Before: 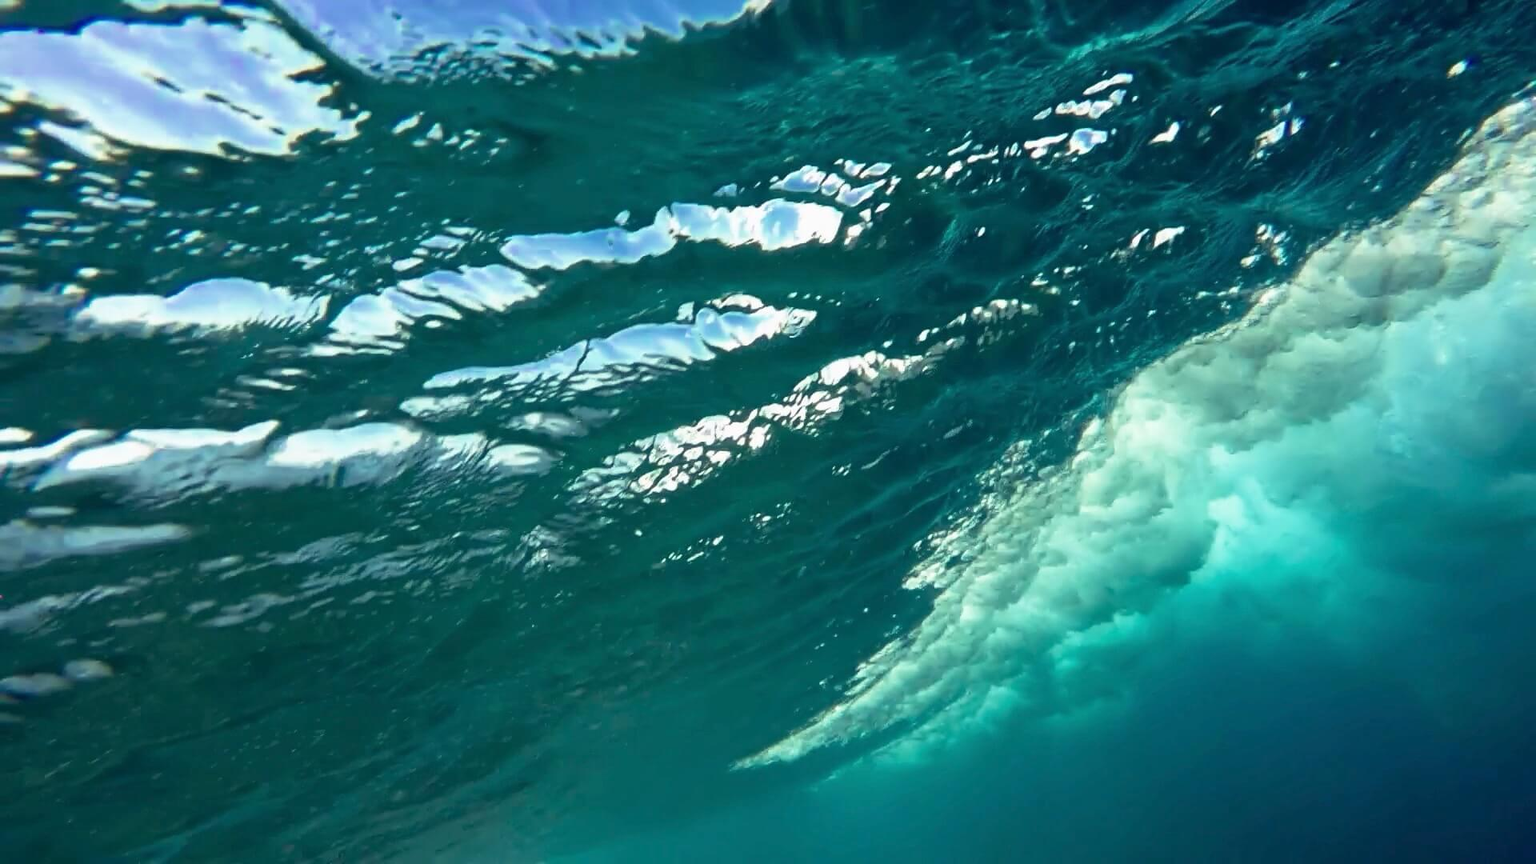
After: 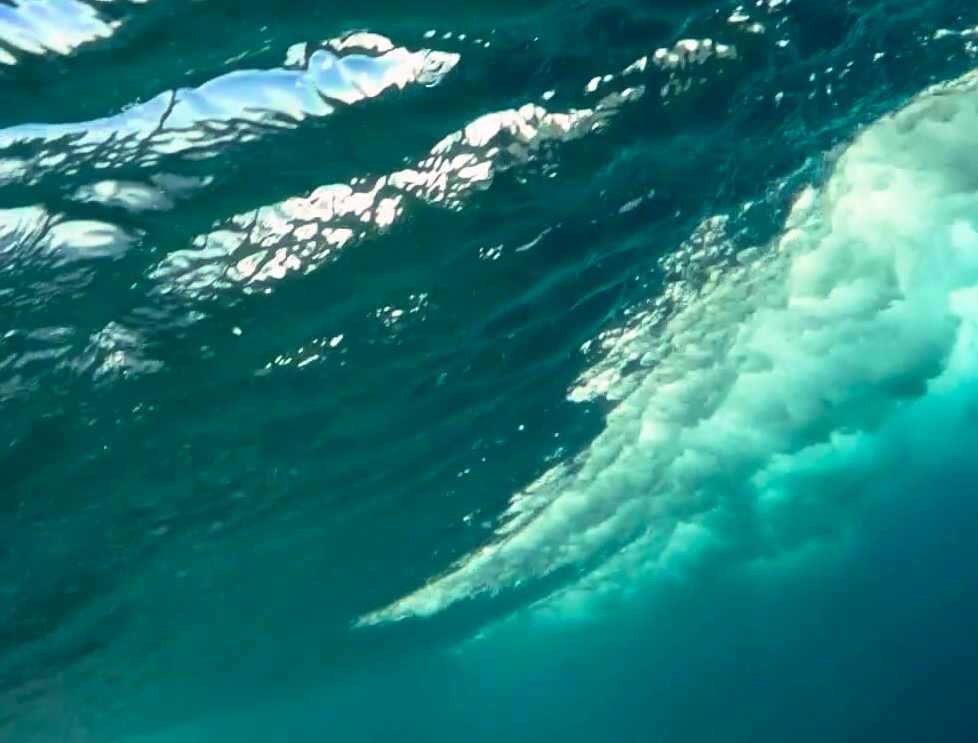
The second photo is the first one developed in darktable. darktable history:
contrast brightness saturation: contrast 0.14
color correction: highlights a* 3.22, highlights b* 1.93, saturation 1.19
haze removal: strength -0.1, adaptive false
crop and rotate: left 29.237%, top 31.152%, right 19.807%
